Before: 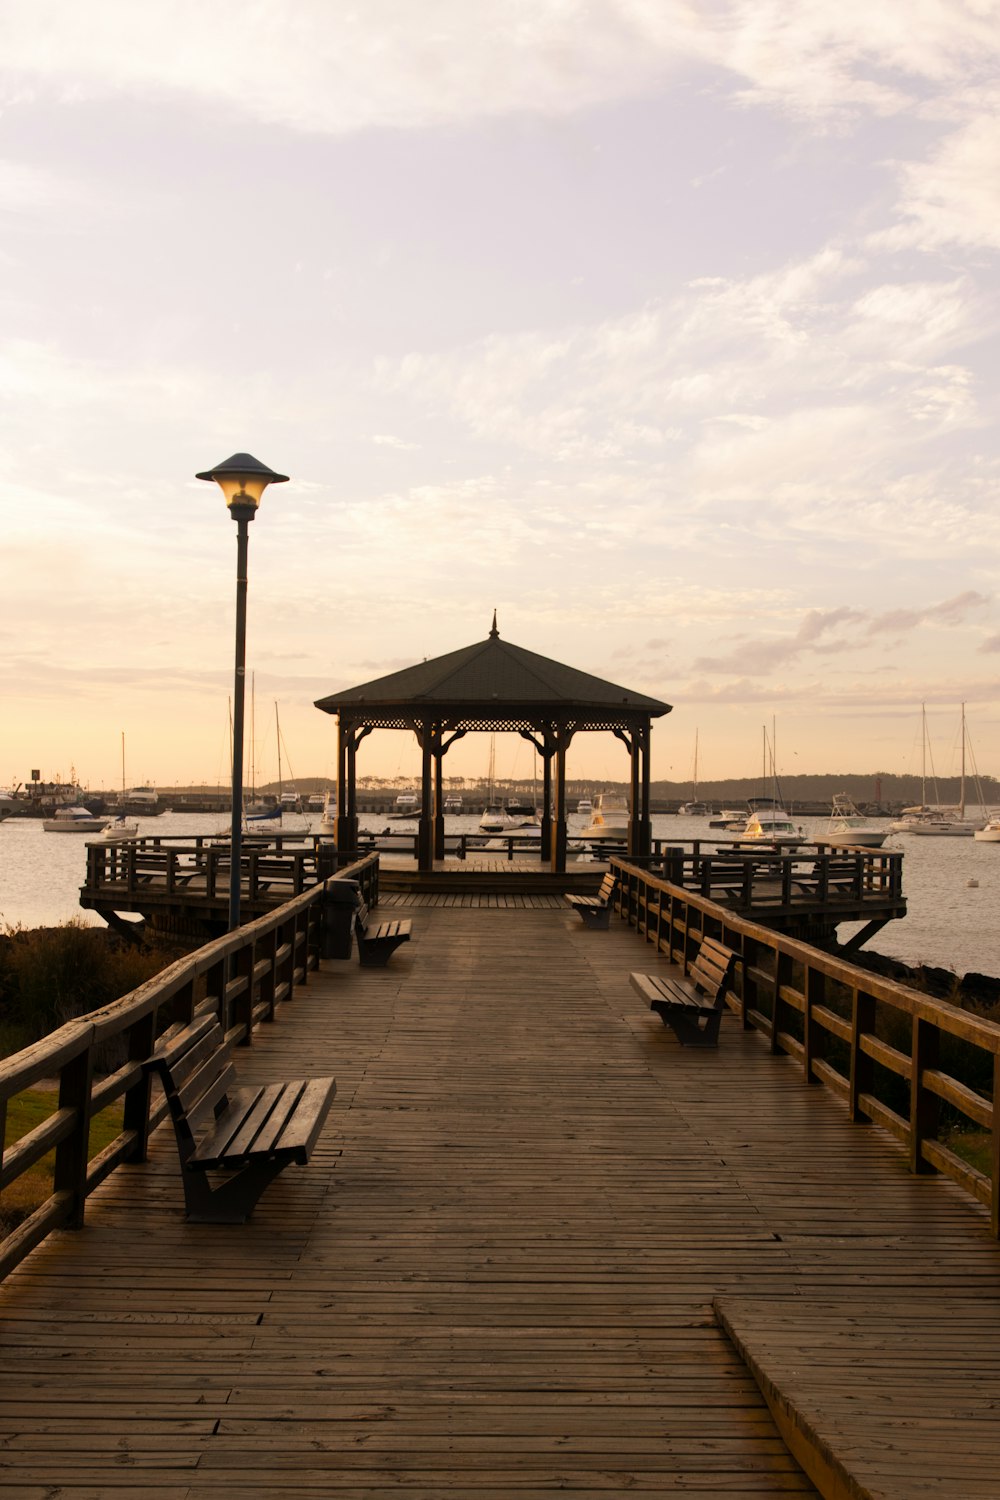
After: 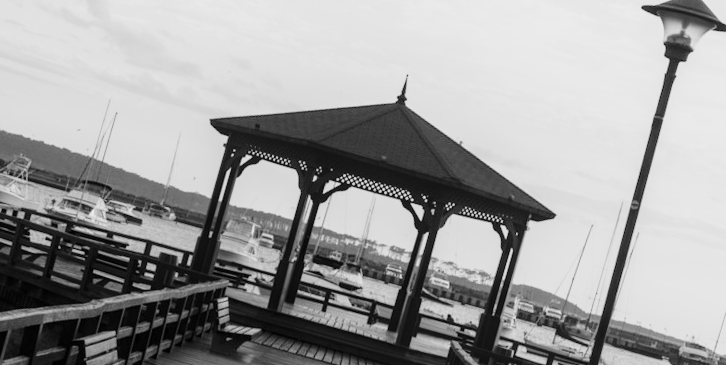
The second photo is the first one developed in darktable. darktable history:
local contrast: on, module defaults
crop and rotate: angle 16.12°, top 30.835%, bottom 35.653%
monochrome: a -92.57, b 58.91
base curve: curves: ch0 [(0, 0) (0.028, 0.03) (0.121, 0.232) (0.46, 0.748) (0.859, 0.968) (1, 1)], preserve colors none
